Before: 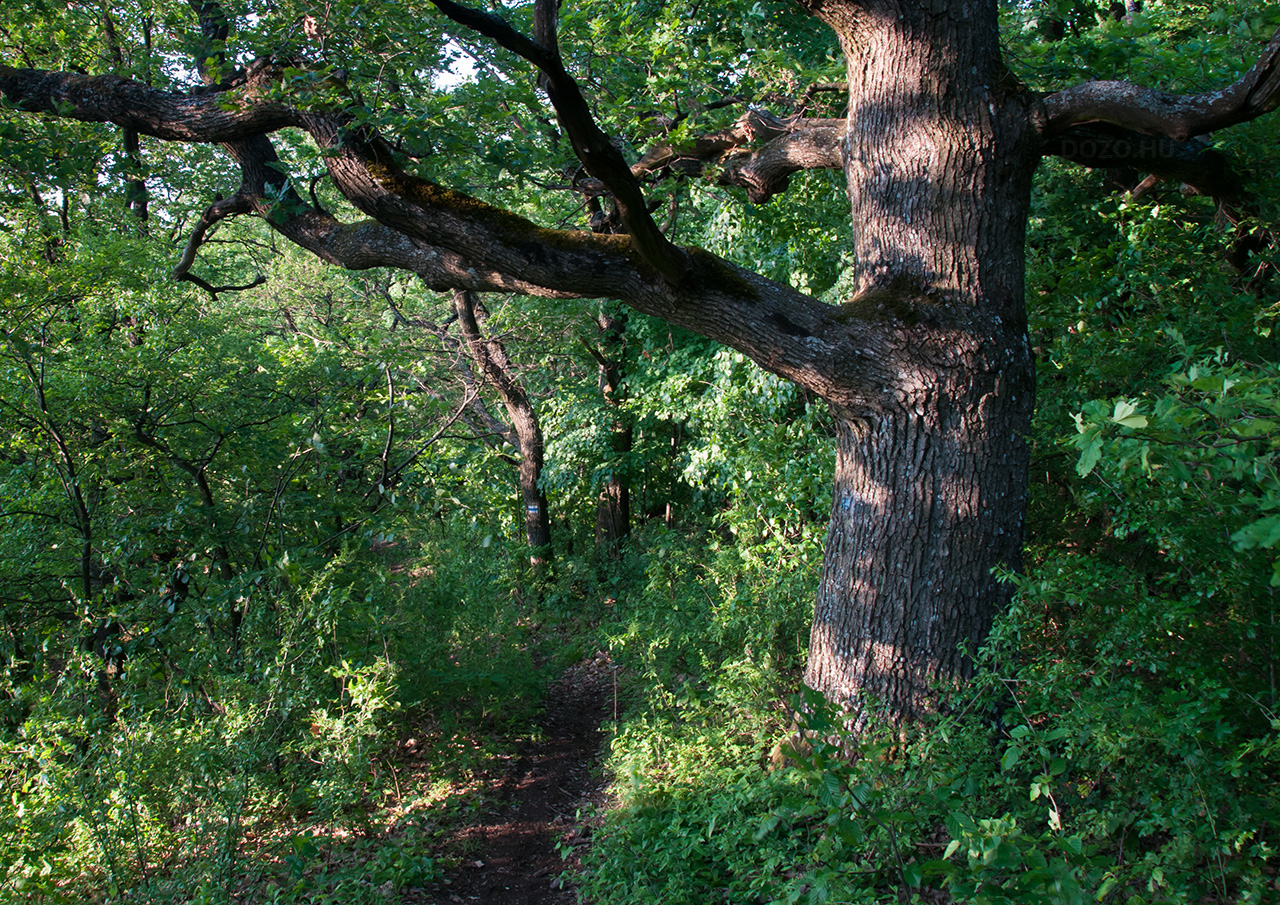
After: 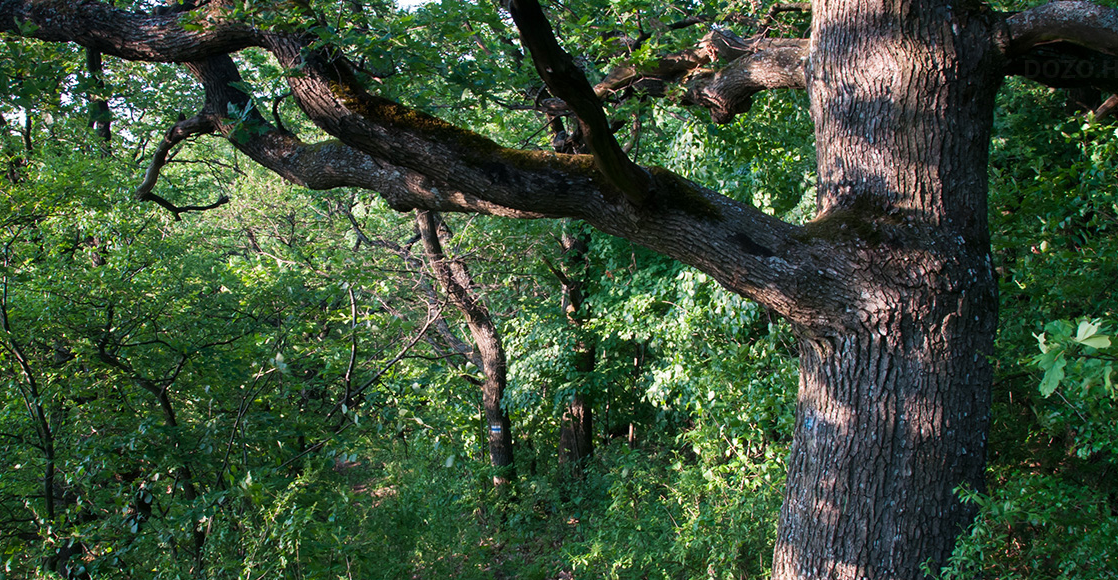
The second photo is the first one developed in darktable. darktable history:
crop: left 2.945%, top 8.876%, right 9.664%, bottom 26.971%
base curve: curves: ch0 [(0, 0) (0.472, 0.508) (1, 1)], preserve colors none
